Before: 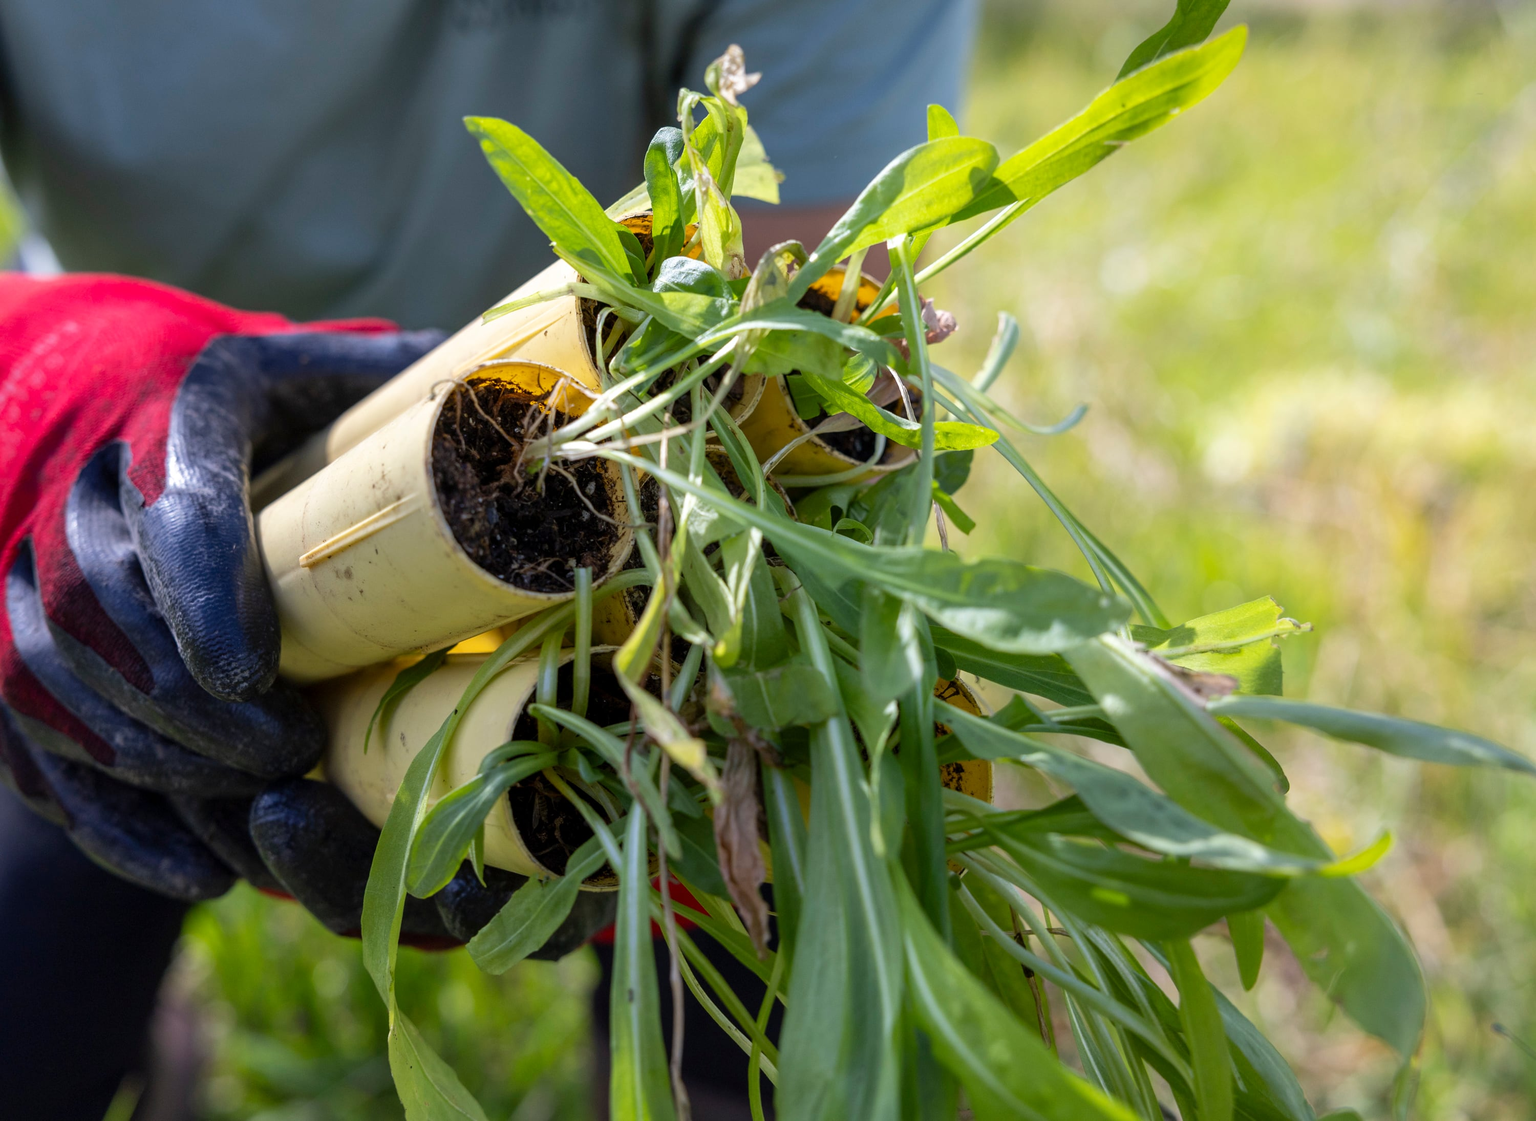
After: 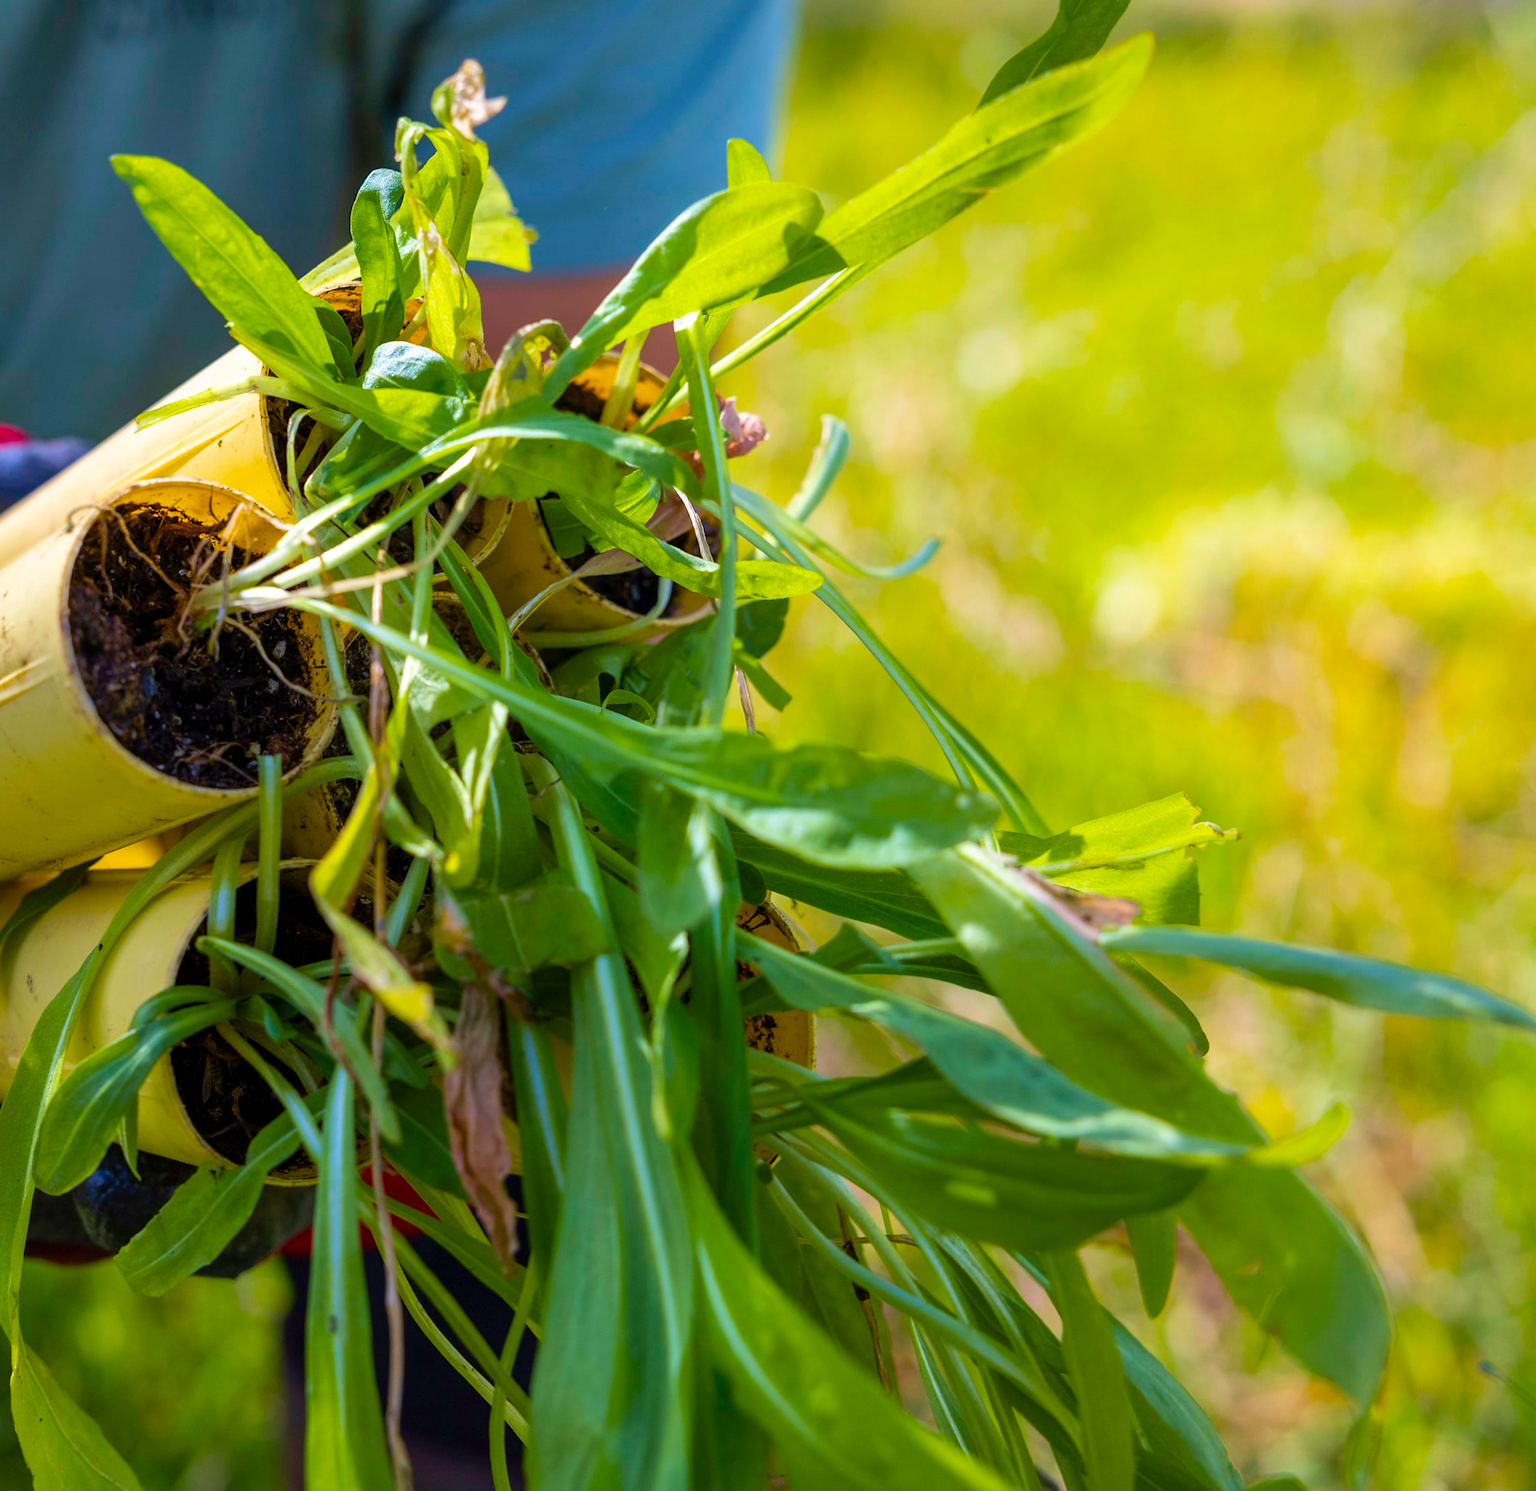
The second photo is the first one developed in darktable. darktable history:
crop and rotate: left 24.778%
color balance rgb: linear chroma grading › global chroma 14.895%, perceptual saturation grading › global saturation 34.467%, global vibrance 30.213%
velvia: strength 27.28%
